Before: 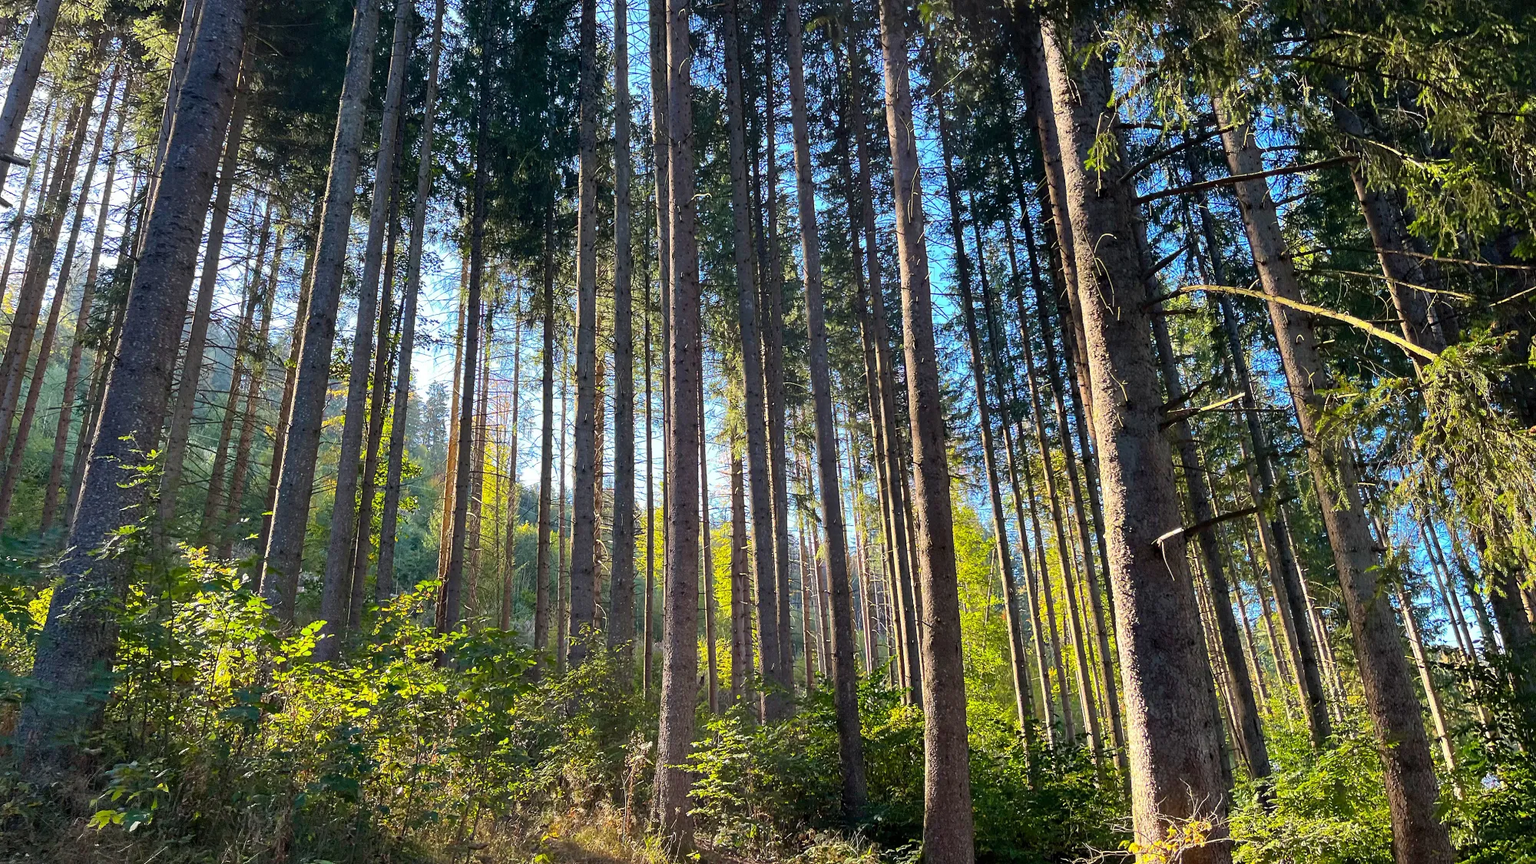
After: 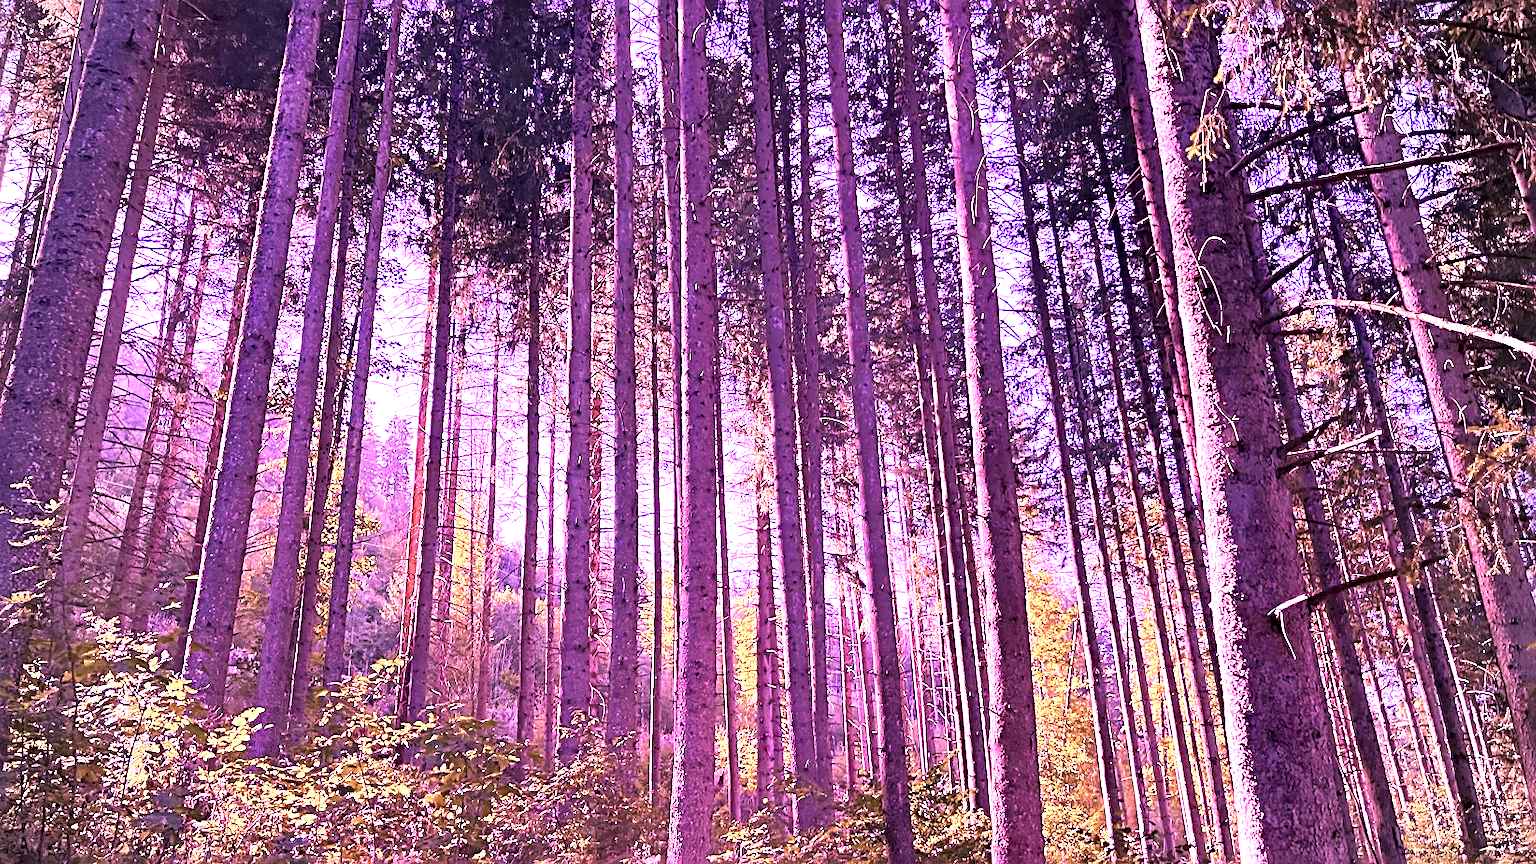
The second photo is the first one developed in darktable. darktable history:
sharpen: radius 4
exposure: exposure 1.16 EV, compensate exposure bias true, compensate highlight preservation false
vignetting: on, module defaults
crop and rotate: left 7.196%, top 4.574%, right 10.605%, bottom 13.178%
color calibration: illuminant custom, x 0.261, y 0.521, temperature 7054.11 K
